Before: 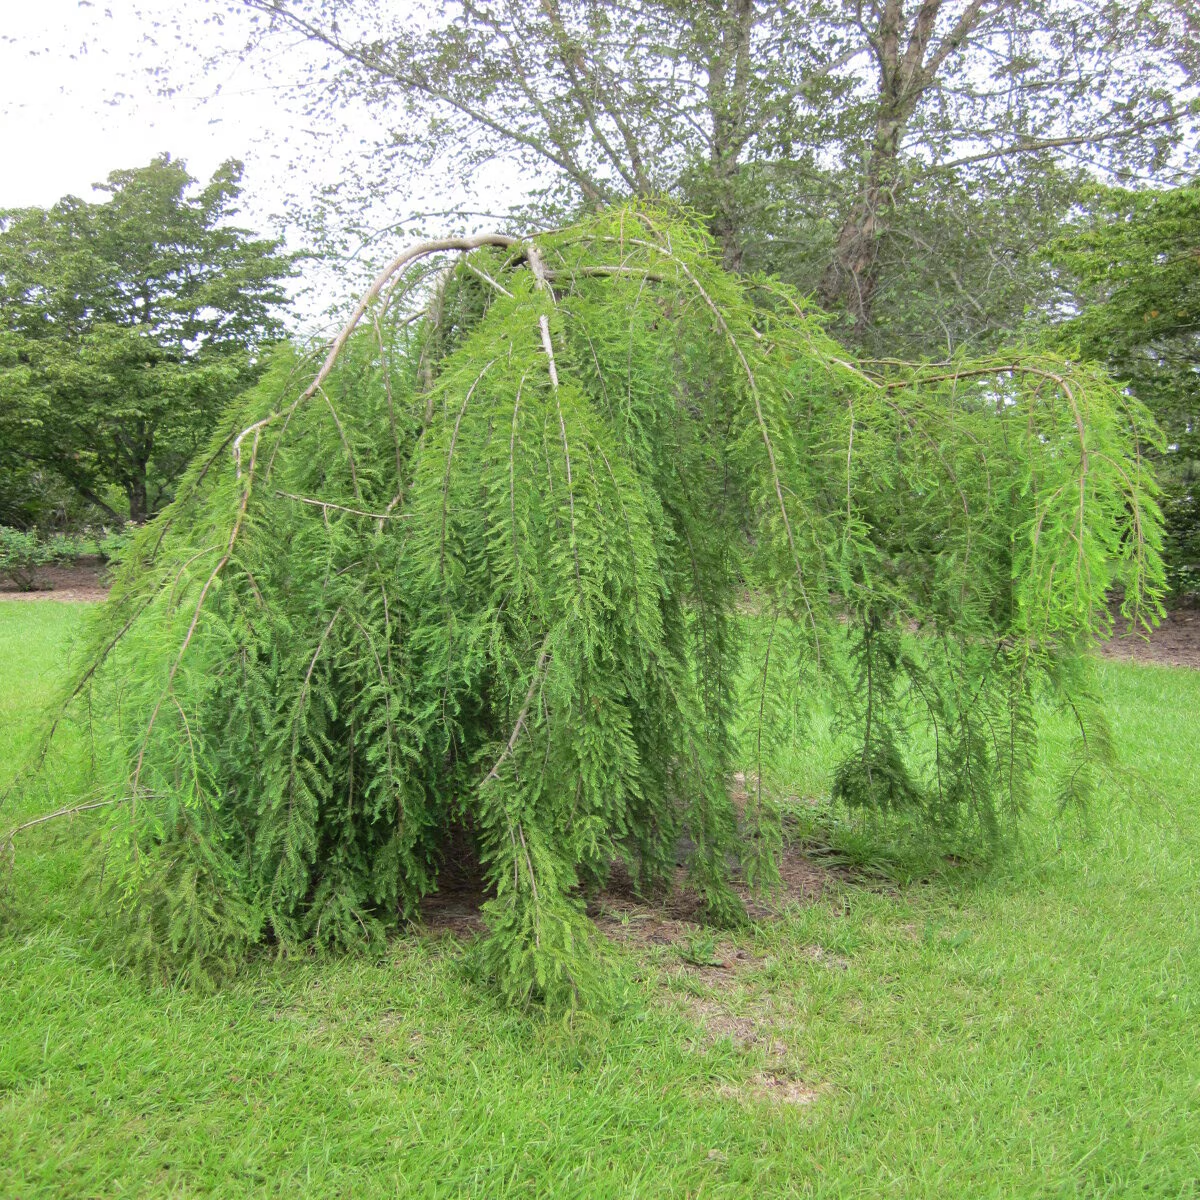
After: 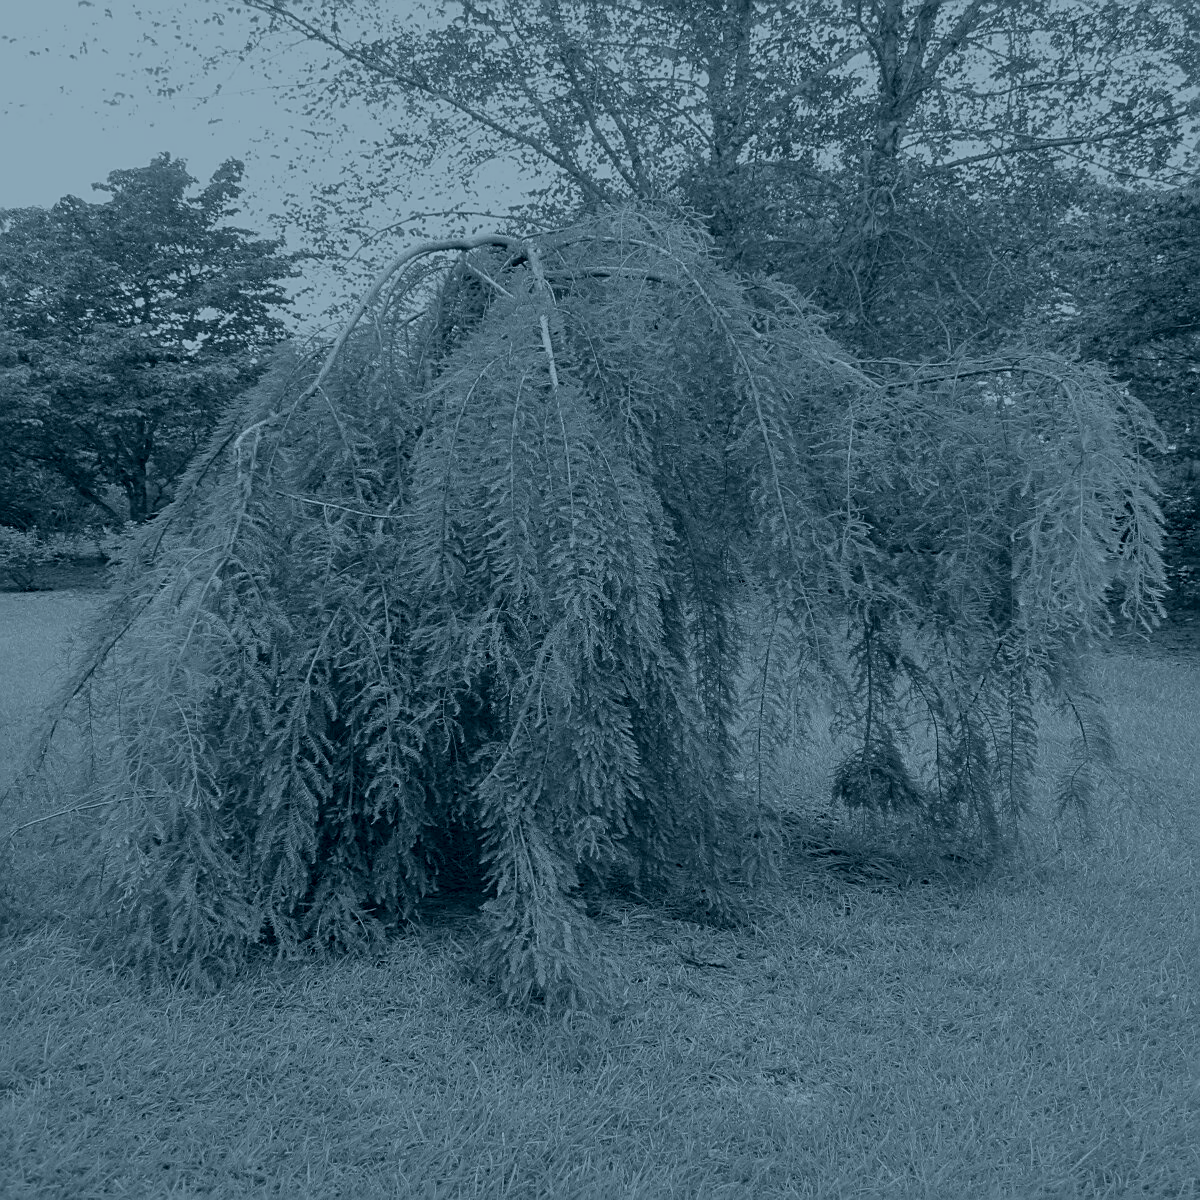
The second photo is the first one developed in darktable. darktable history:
exposure: exposure 0.657 EV, compensate highlight preservation false
colorize: hue 194.4°, saturation 29%, source mix 61.75%, lightness 3.98%, version 1
sharpen: on, module defaults
